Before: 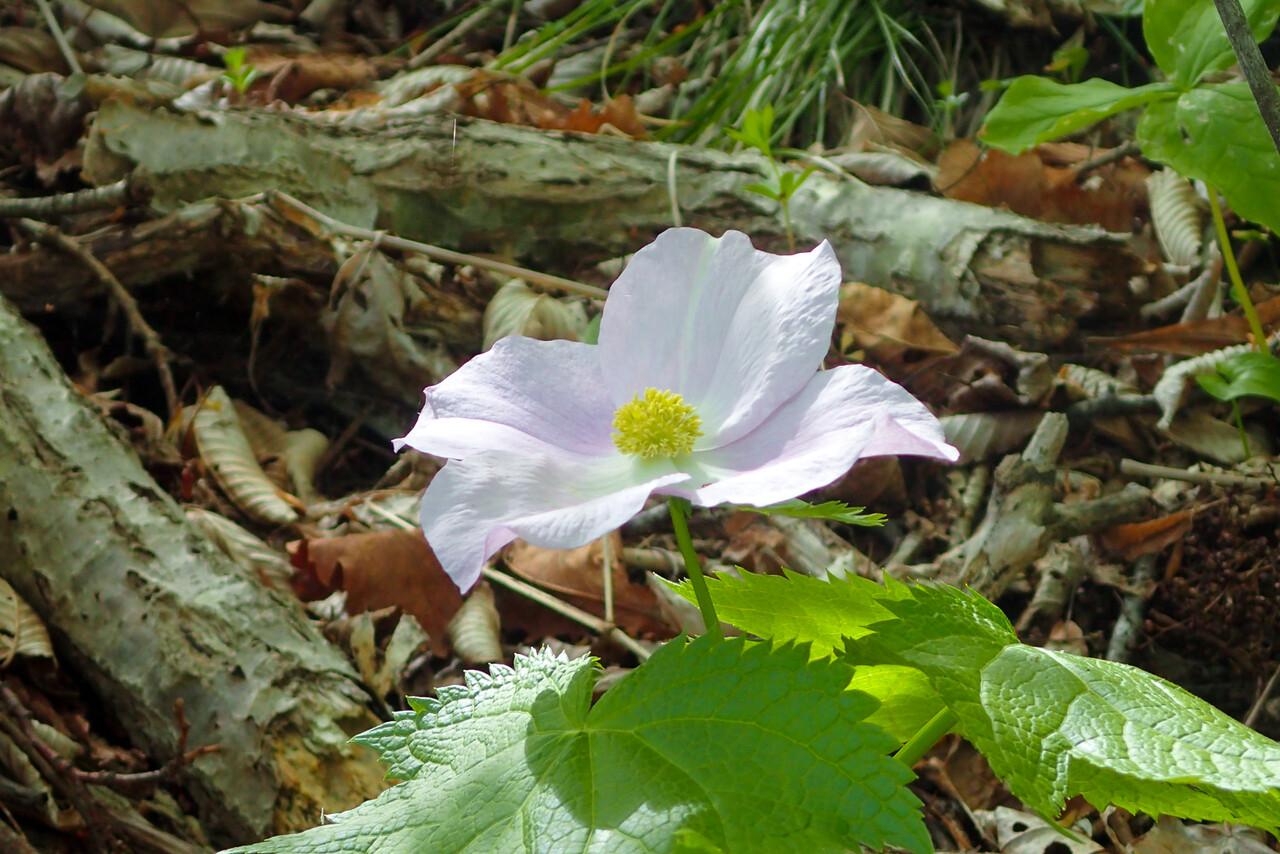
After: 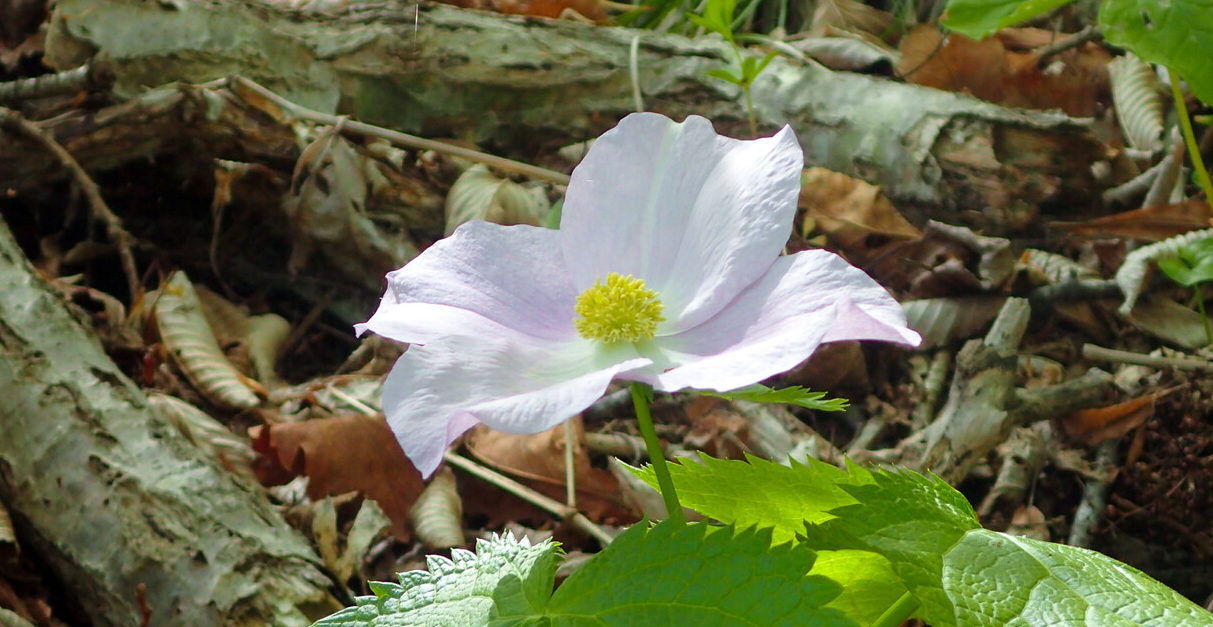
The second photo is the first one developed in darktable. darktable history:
crop and rotate: left 3.002%, top 13.649%, right 2.209%, bottom 12.89%
